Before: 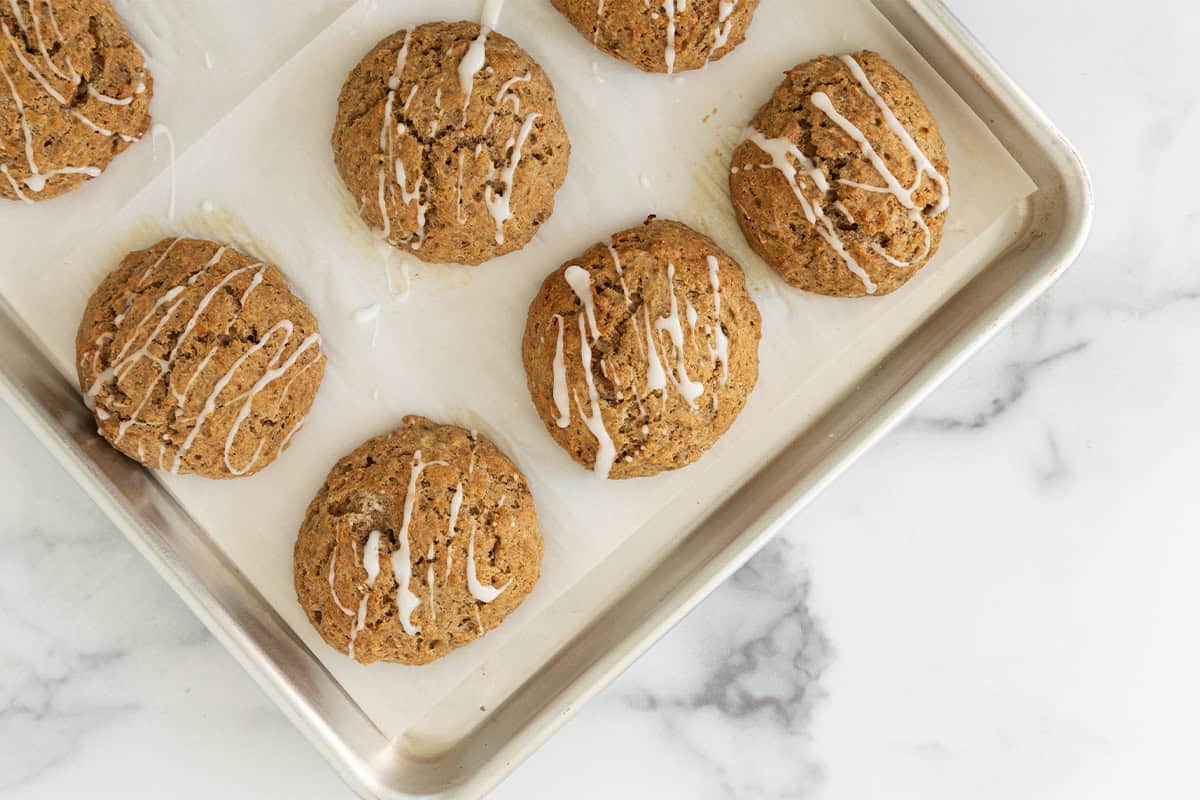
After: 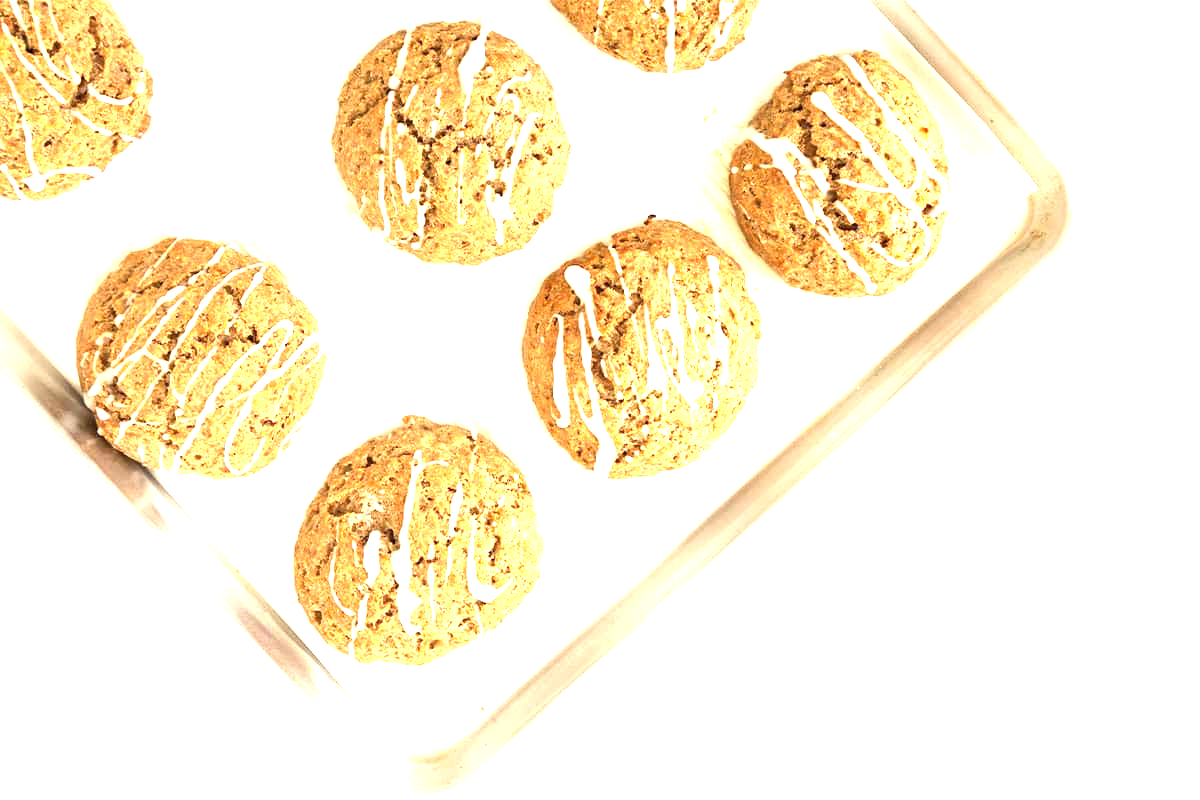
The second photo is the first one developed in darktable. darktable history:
tone equalizer: -8 EV -0.409 EV, -7 EV -0.415 EV, -6 EV -0.326 EV, -5 EV -0.202 EV, -3 EV 0.209 EV, -2 EV 0.349 EV, -1 EV 0.406 EV, +0 EV 0.432 EV, smoothing diameter 24.94%, edges refinement/feathering 5.88, preserve details guided filter
exposure: black level correction 0, exposure 1.572 EV, compensate highlight preservation false
